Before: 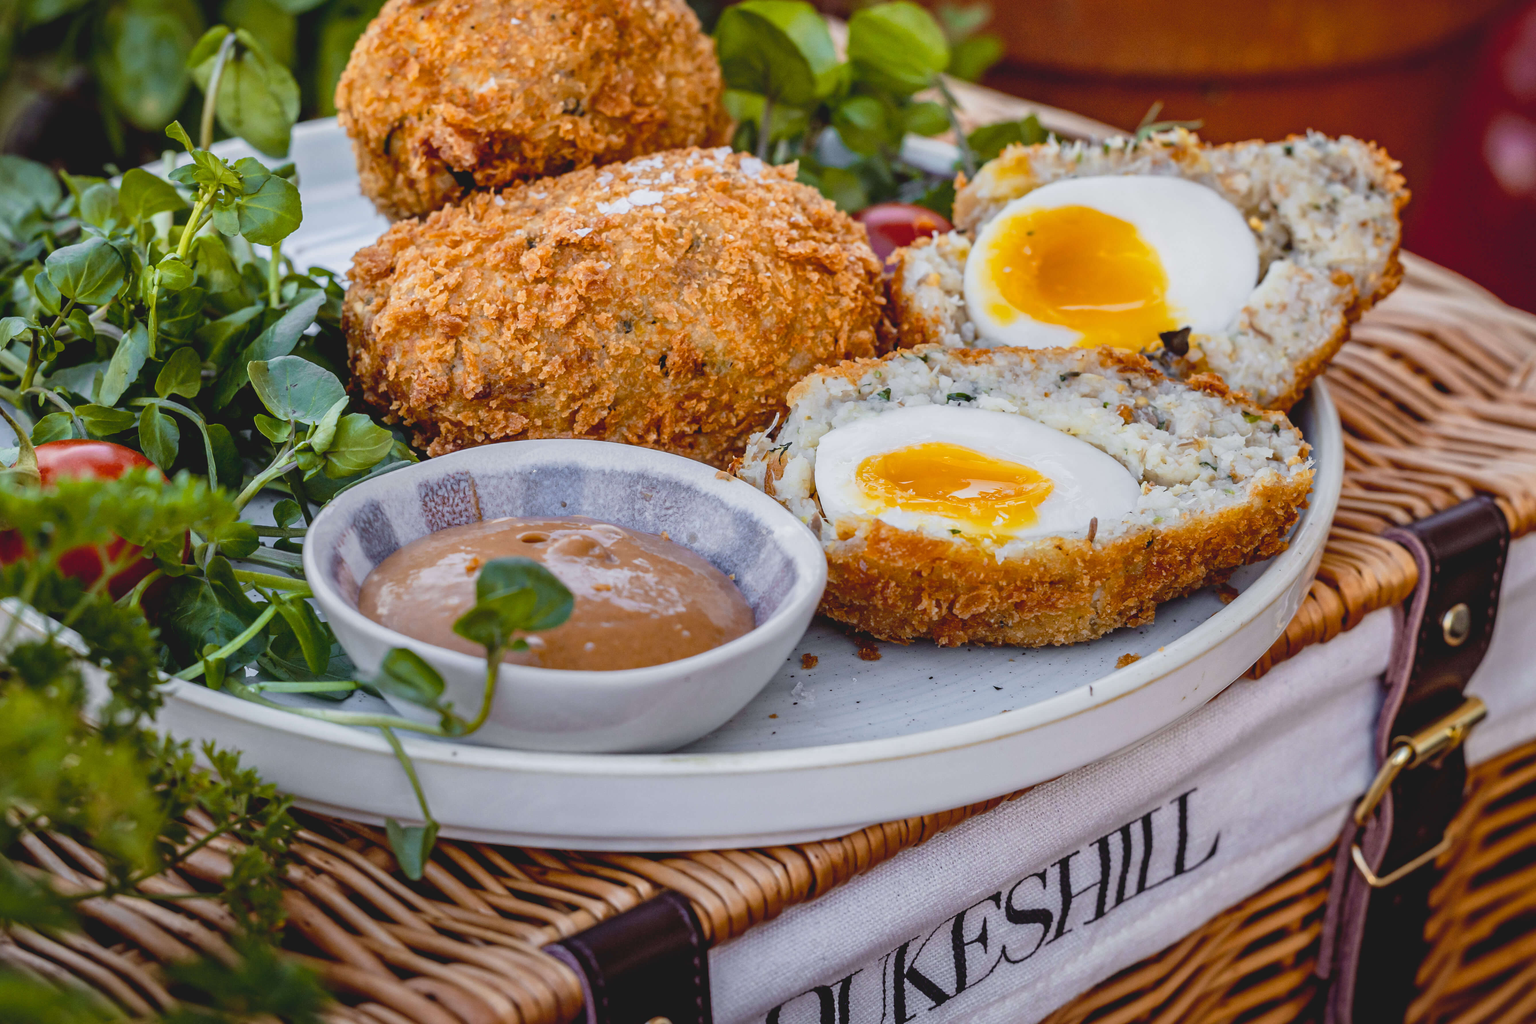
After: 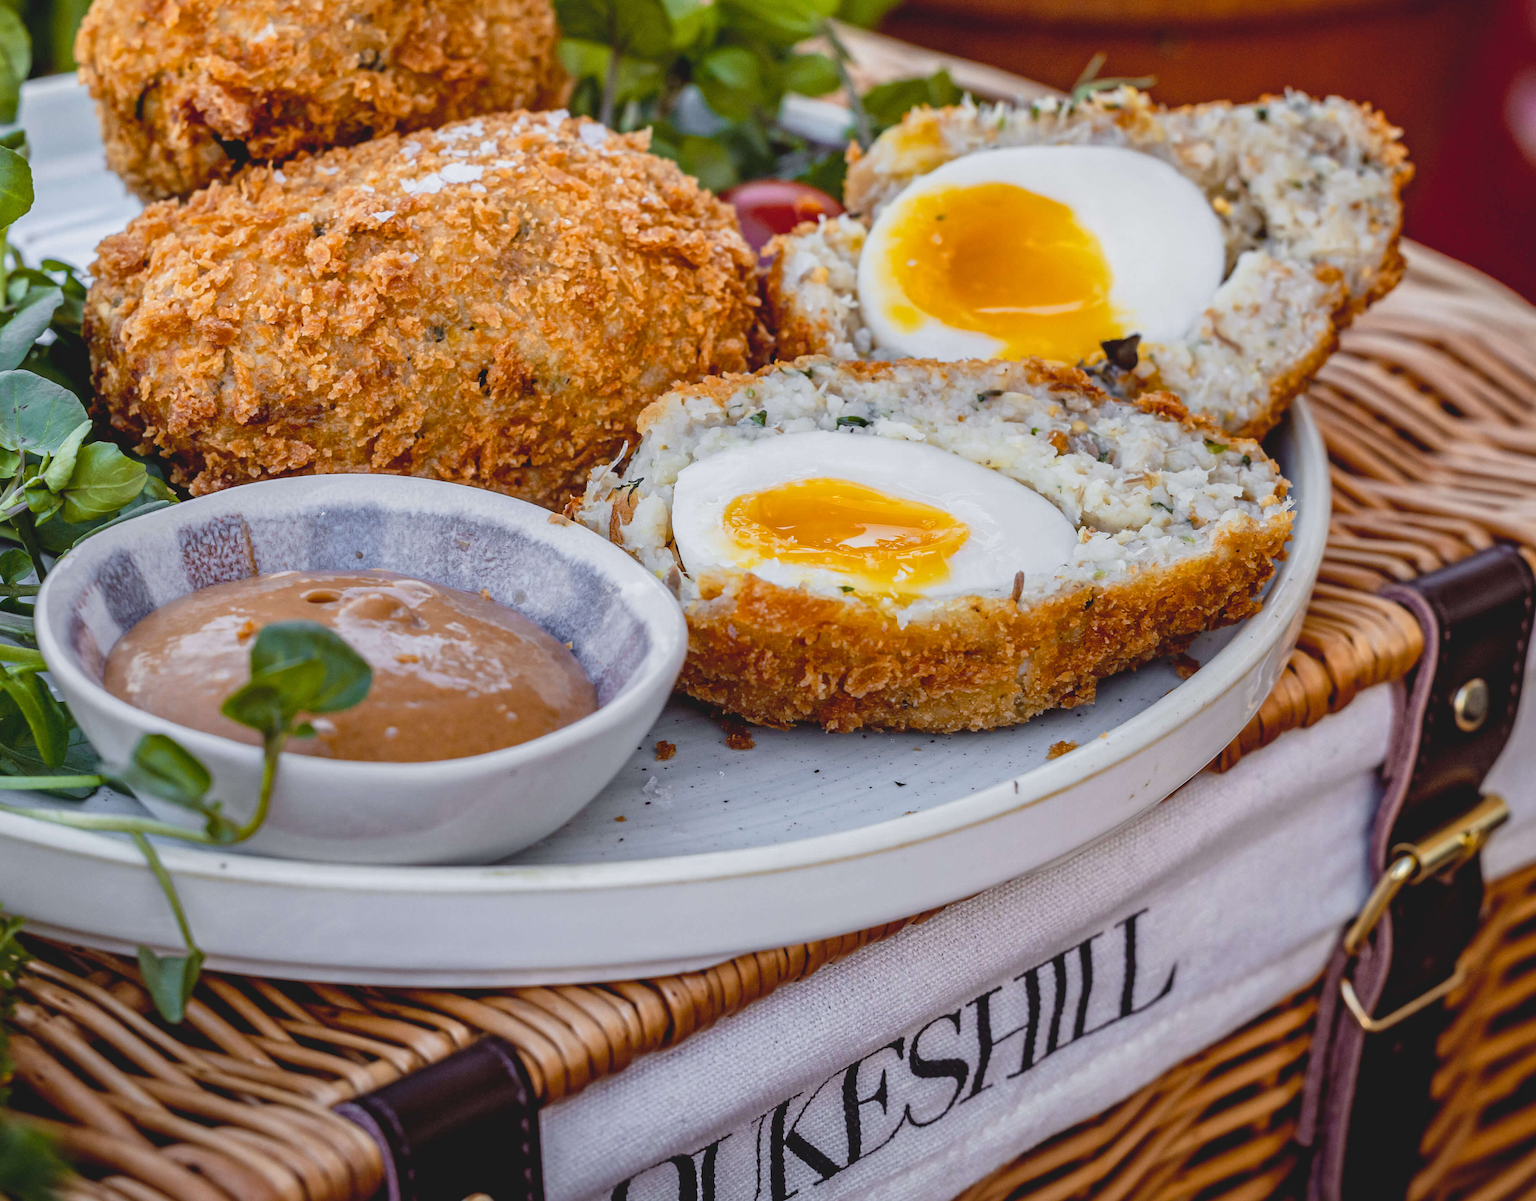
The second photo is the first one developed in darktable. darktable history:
local contrast: mode bilateral grid, contrast 10, coarseness 25, detail 115%, midtone range 0.2
crop and rotate: left 17.959%, top 5.771%, right 1.742%
